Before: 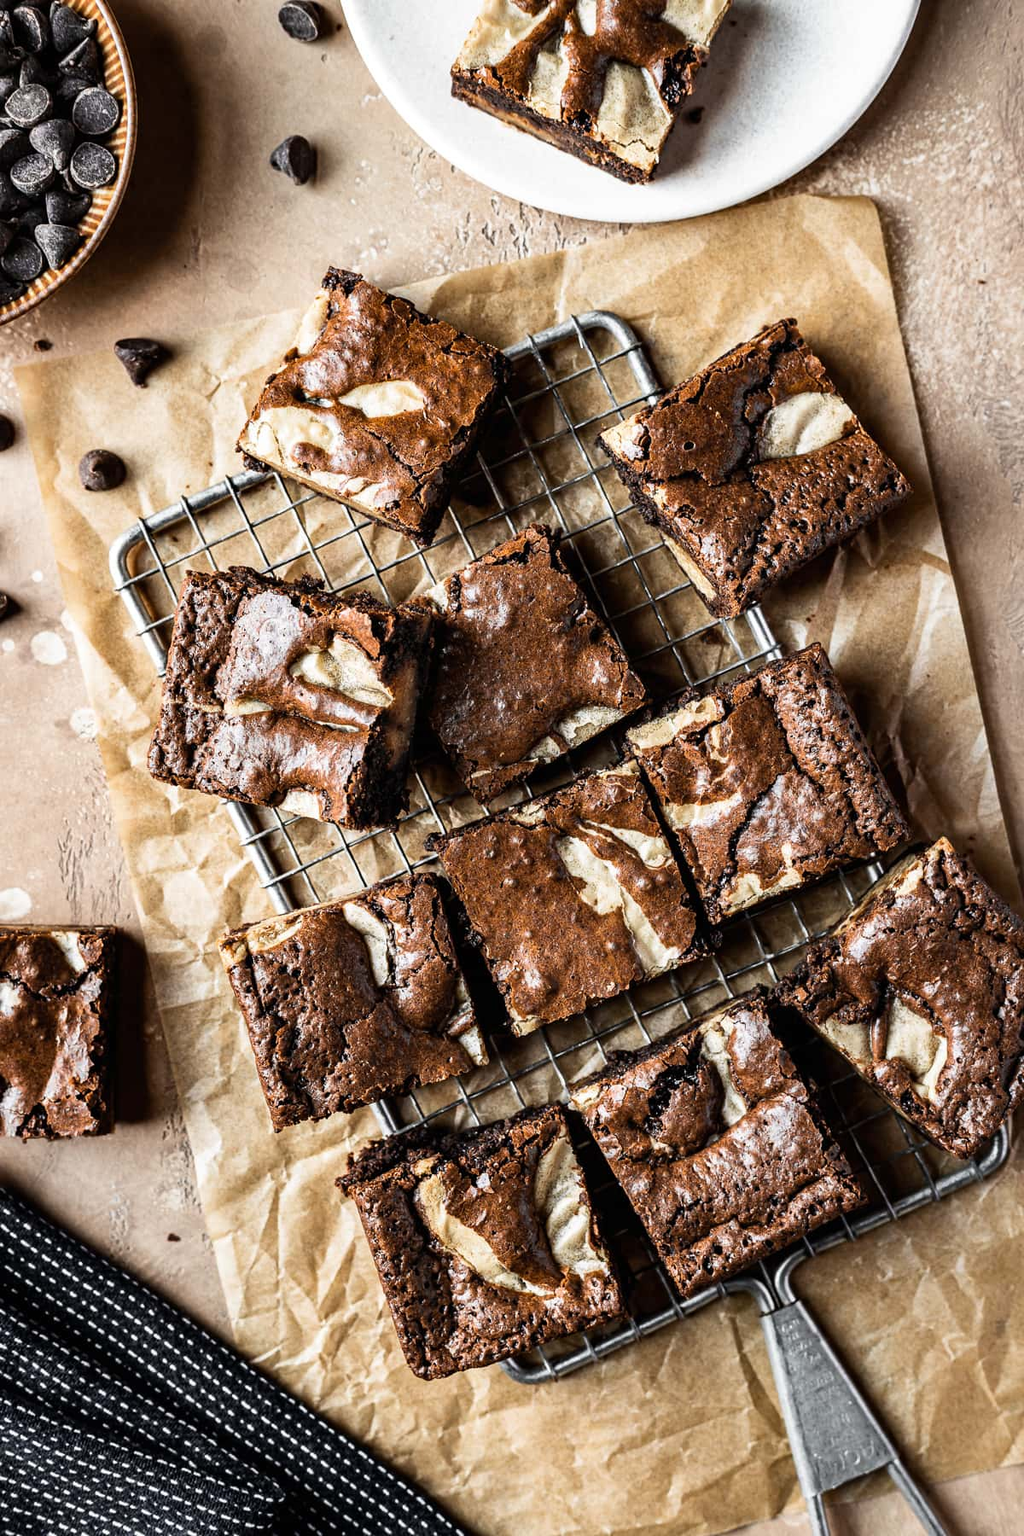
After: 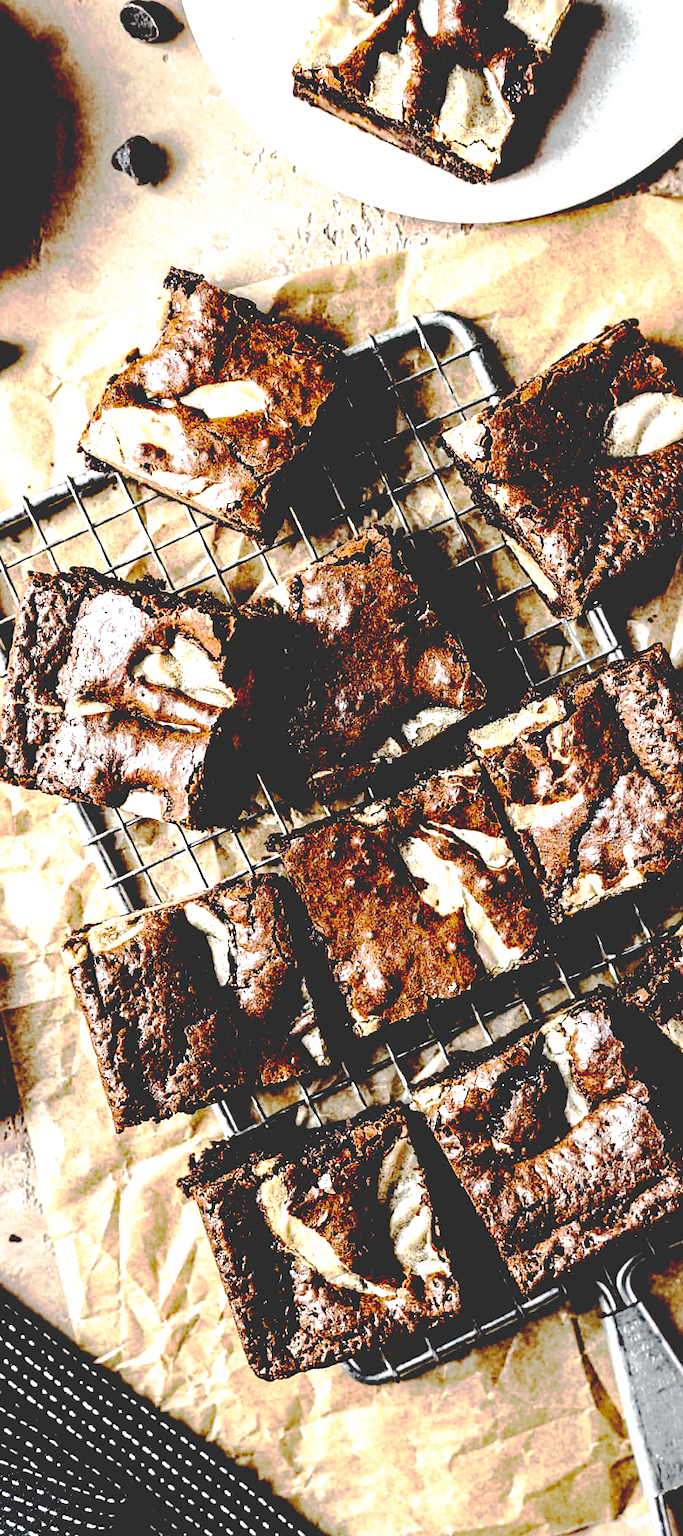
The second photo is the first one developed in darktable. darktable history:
base curve: curves: ch0 [(0.065, 0.026) (0.236, 0.358) (0.53, 0.546) (0.777, 0.841) (0.924, 0.992)], preserve colors none
tone equalizer: -8 EV -0.725 EV, -7 EV -0.673 EV, -6 EV -0.566 EV, -5 EV -0.422 EV, -3 EV 0.387 EV, -2 EV 0.6 EV, -1 EV 0.684 EV, +0 EV 0.768 EV, edges refinement/feathering 500, mask exposure compensation -1.57 EV, preserve details no
crop and rotate: left 15.509%, right 17.687%
